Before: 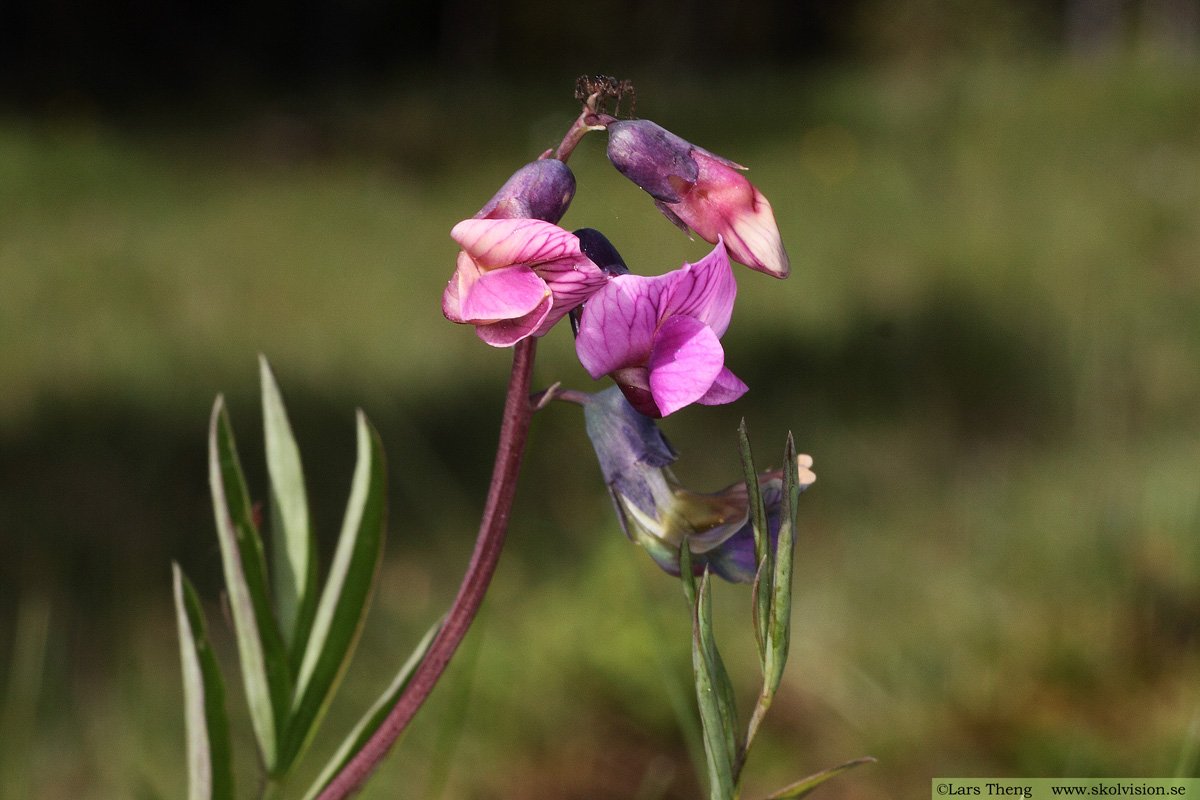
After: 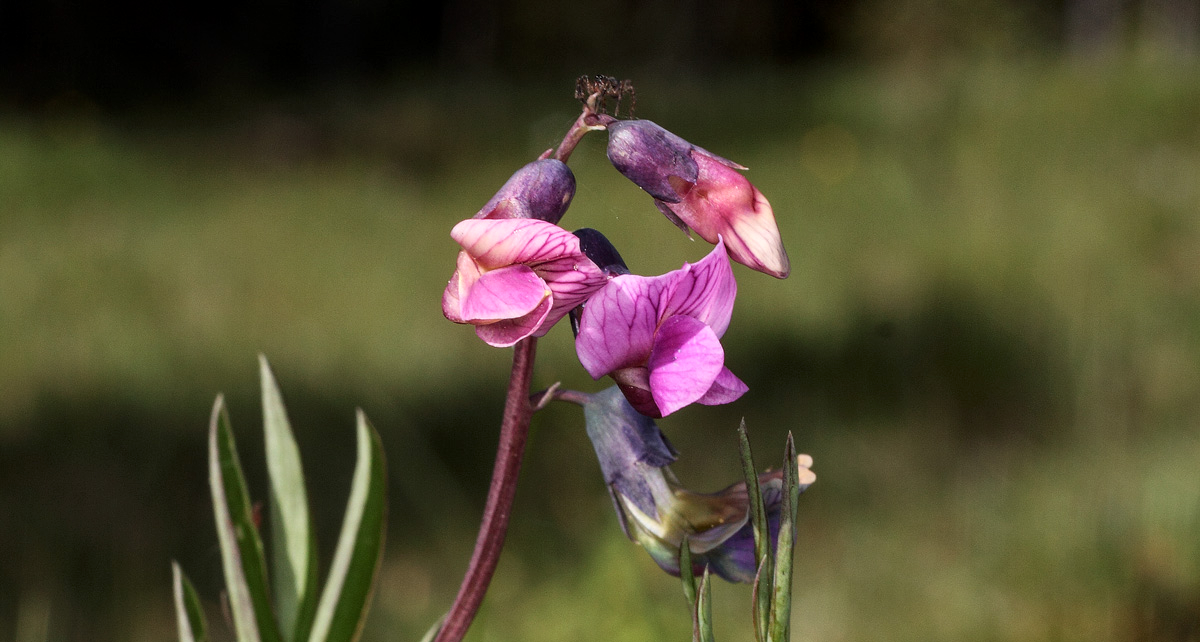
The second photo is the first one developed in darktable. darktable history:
exposure: compensate highlight preservation false
local contrast: on, module defaults
crop: bottom 19.644%
